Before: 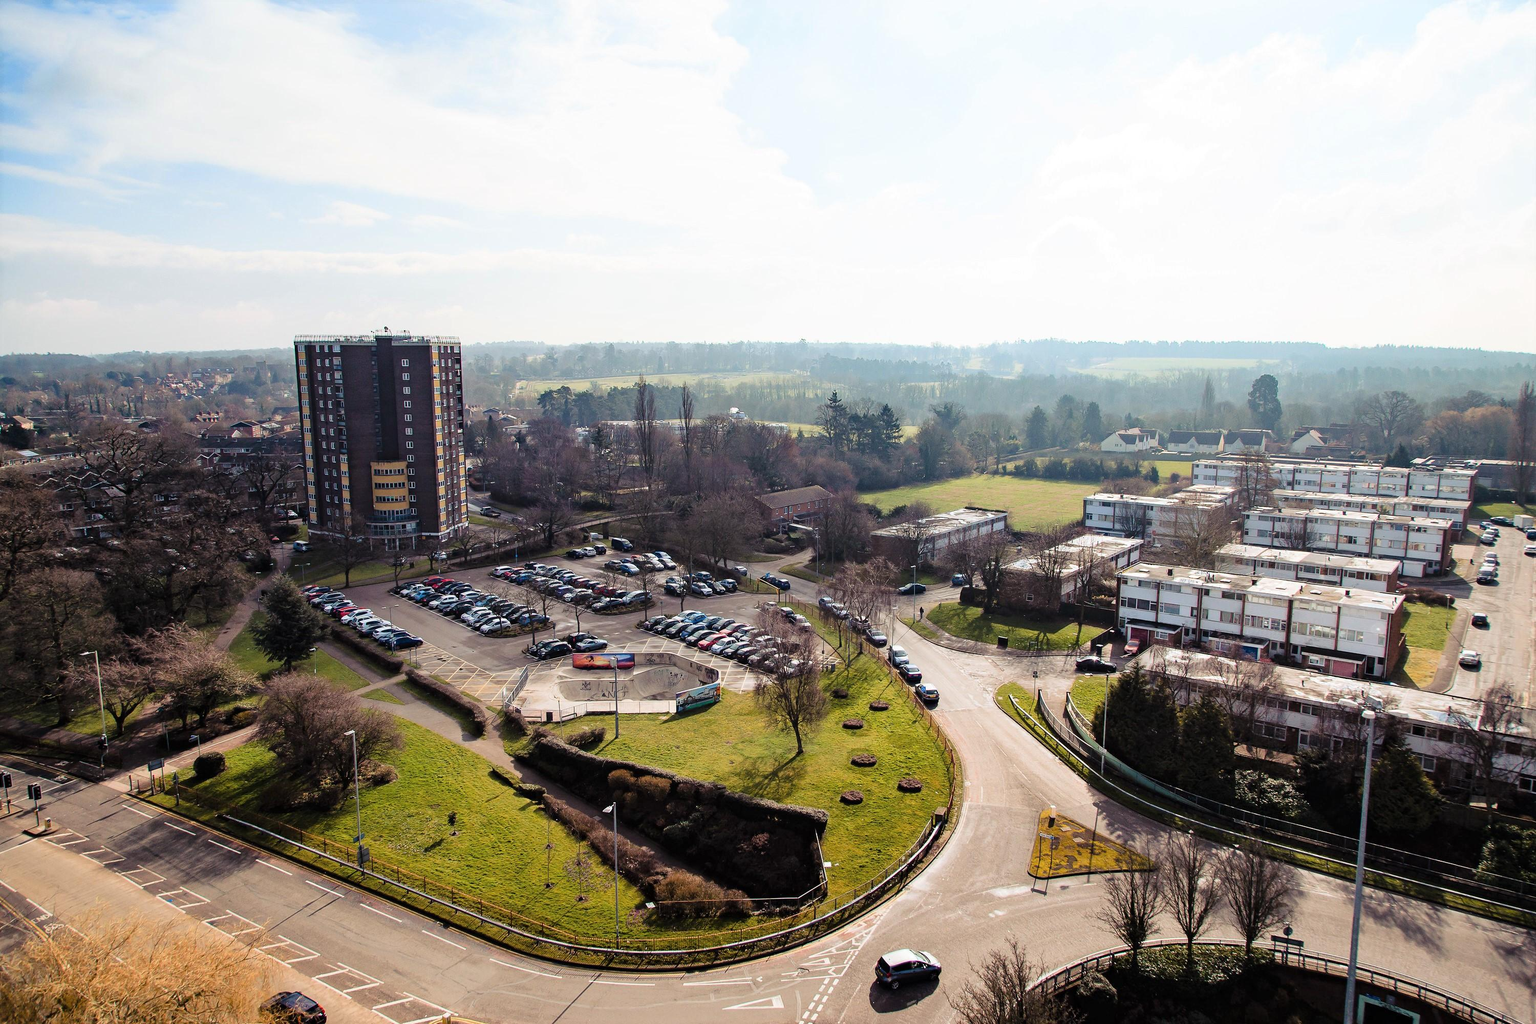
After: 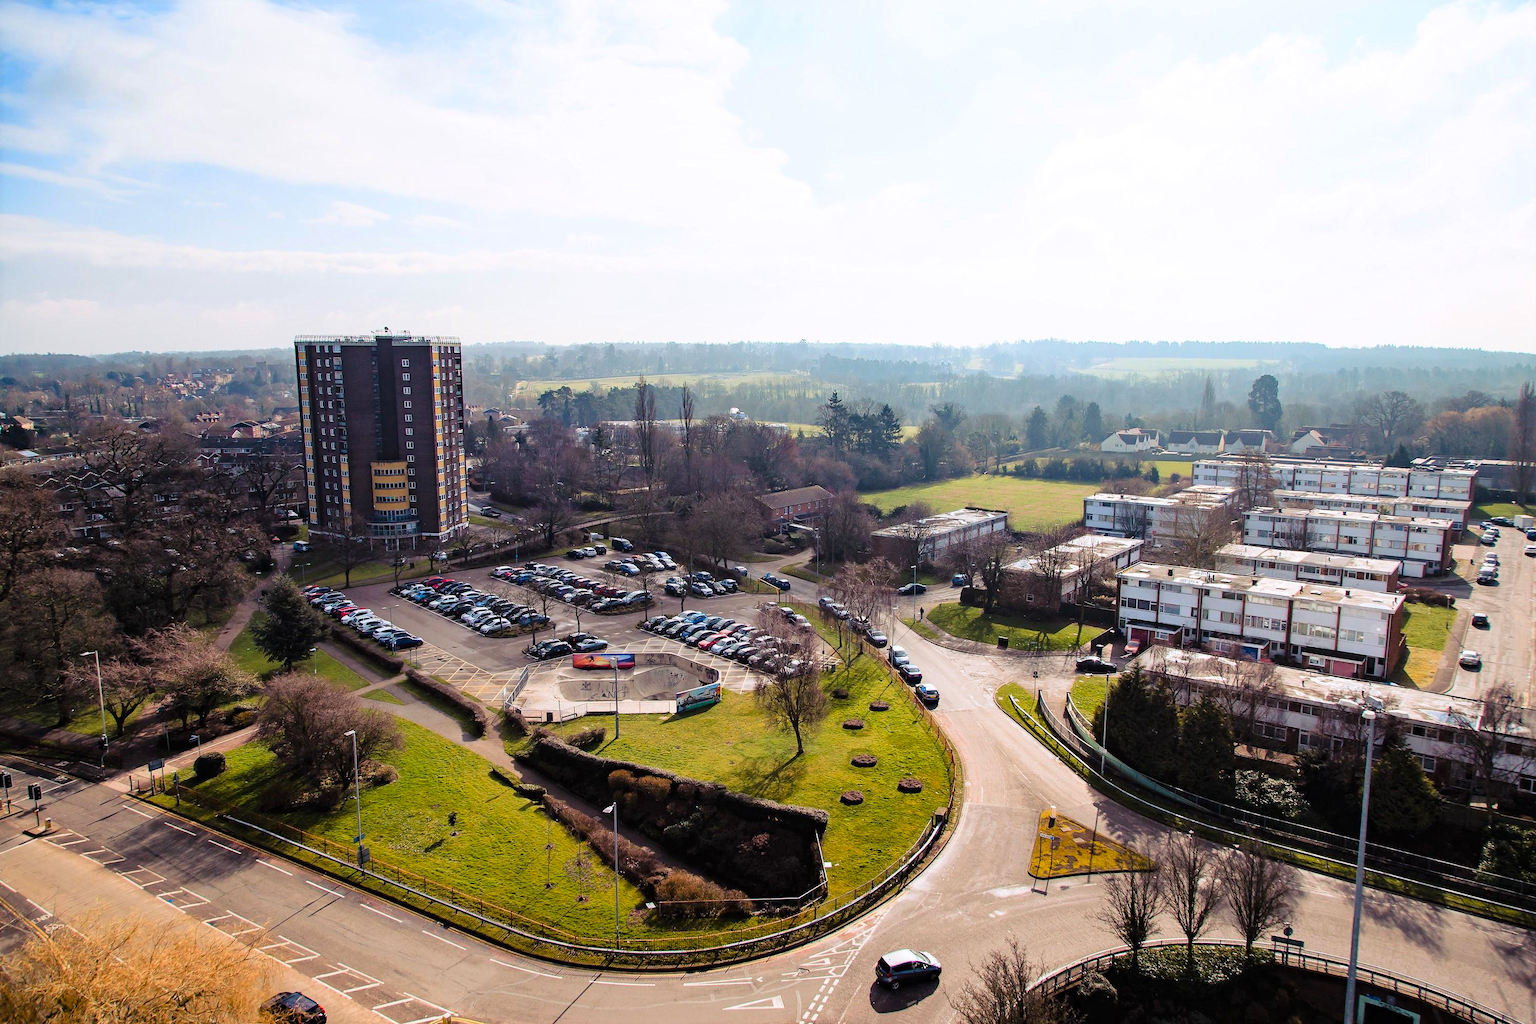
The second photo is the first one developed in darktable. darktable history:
contrast brightness saturation: contrast 0.04, saturation 0.16
white balance: red 1.004, blue 1.024
color zones: curves: ch1 [(0, 0.513) (0.143, 0.524) (0.286, 0.511) (0.429, 0.506) (0.571, 0.503) (0.714, 0.503) (0.857, 0.508) (1, 0.513)]
